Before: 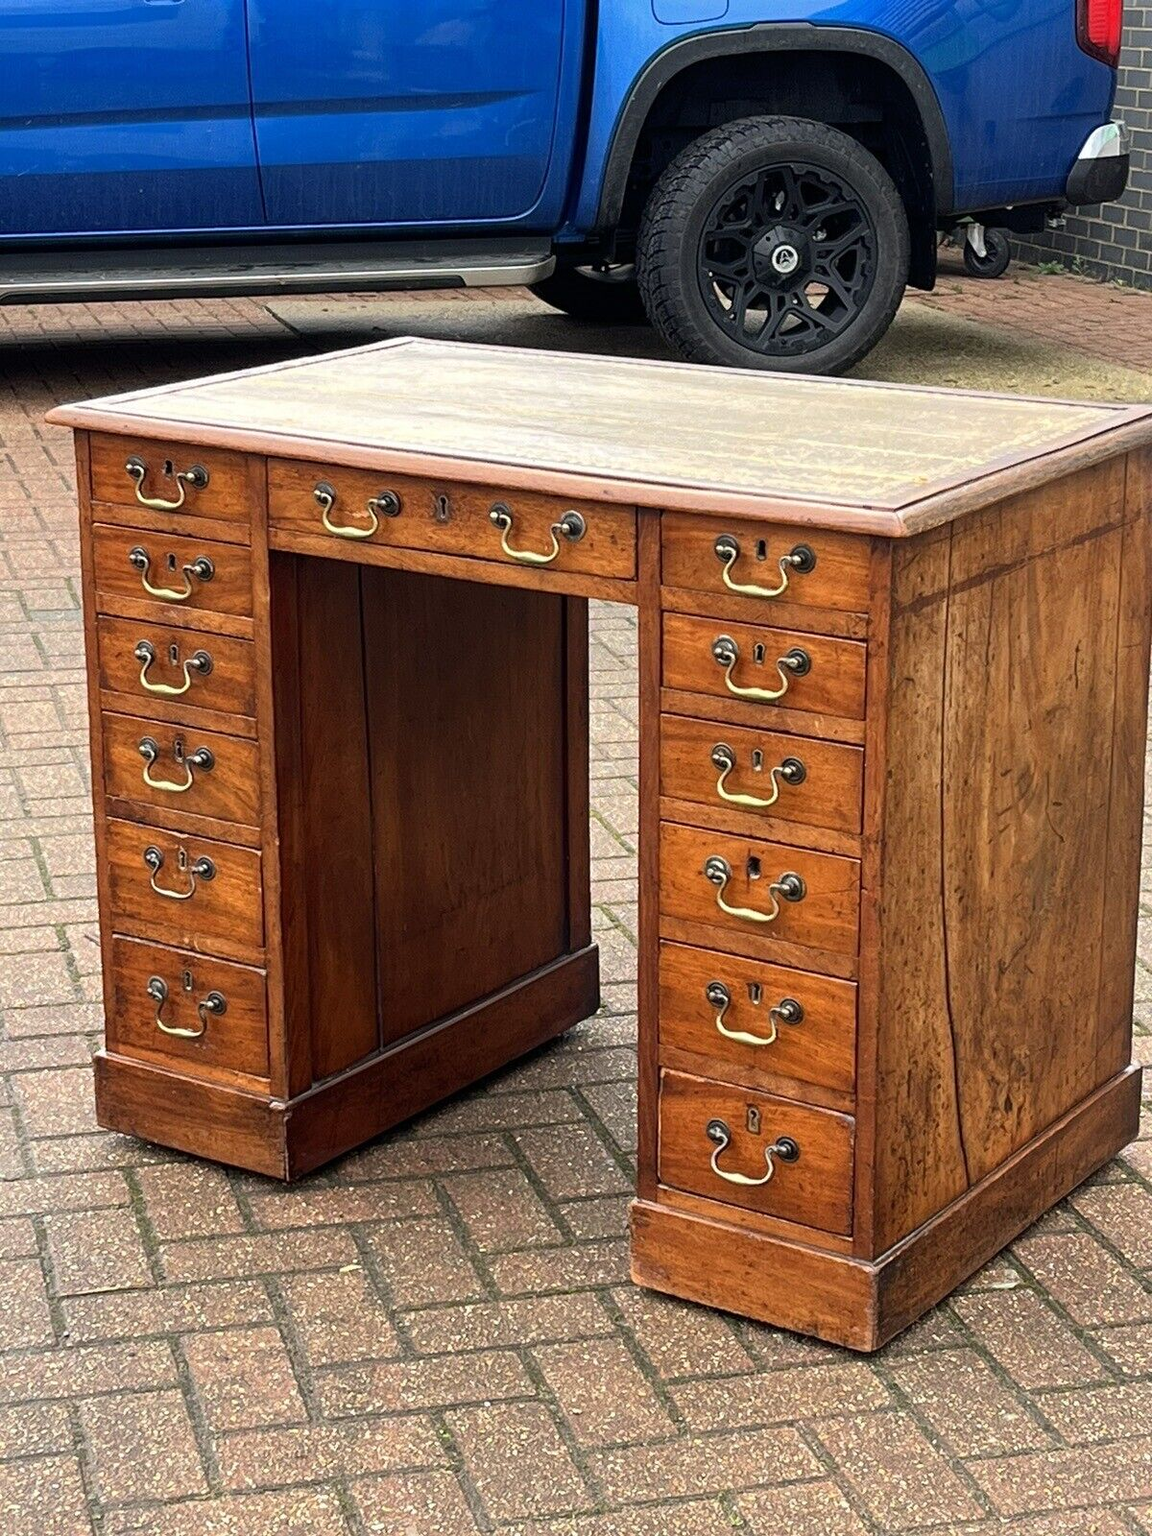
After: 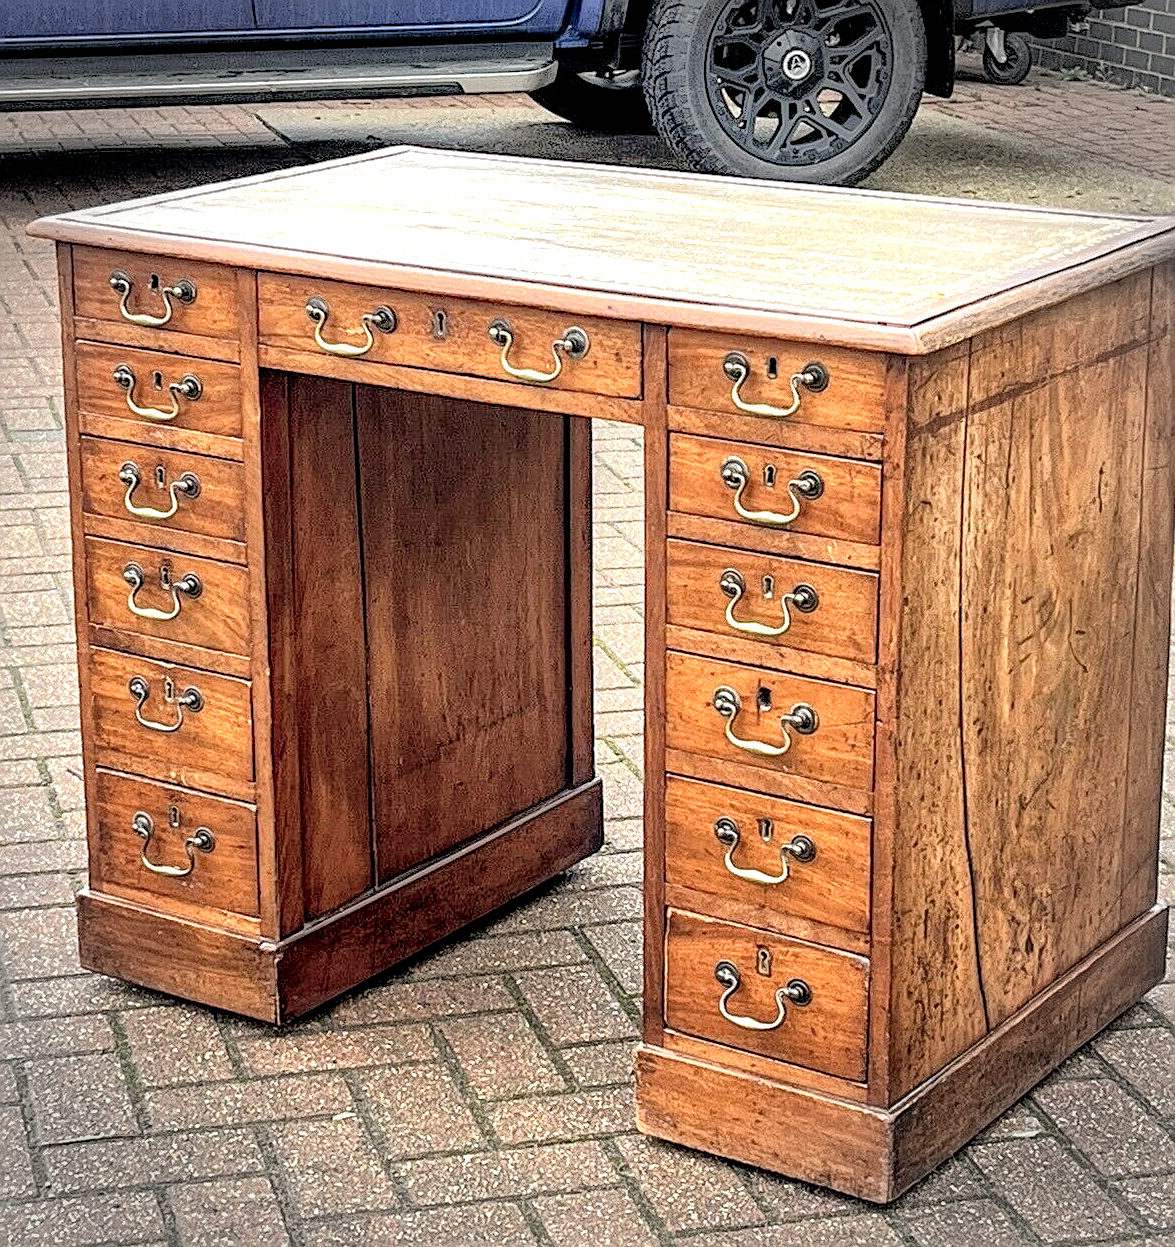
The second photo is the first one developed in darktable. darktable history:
sharpen: on, module defaults
global tonemap: drago (0.7, 100)
local contrast: highlights 80%, shadows 57%, detail 175%, midtone range 0.602
levels: levels [0, 0.492, 0.984]
shadows and highlights: shadows 60, highlights -60
haze removal: compatibility mode true, adaptive false
vignetting: fall-off radius 31.48%, brightness -0.472
crop and rotate: left 1.814%, top 12.818%, right 0.25%, bottom 9.225%
